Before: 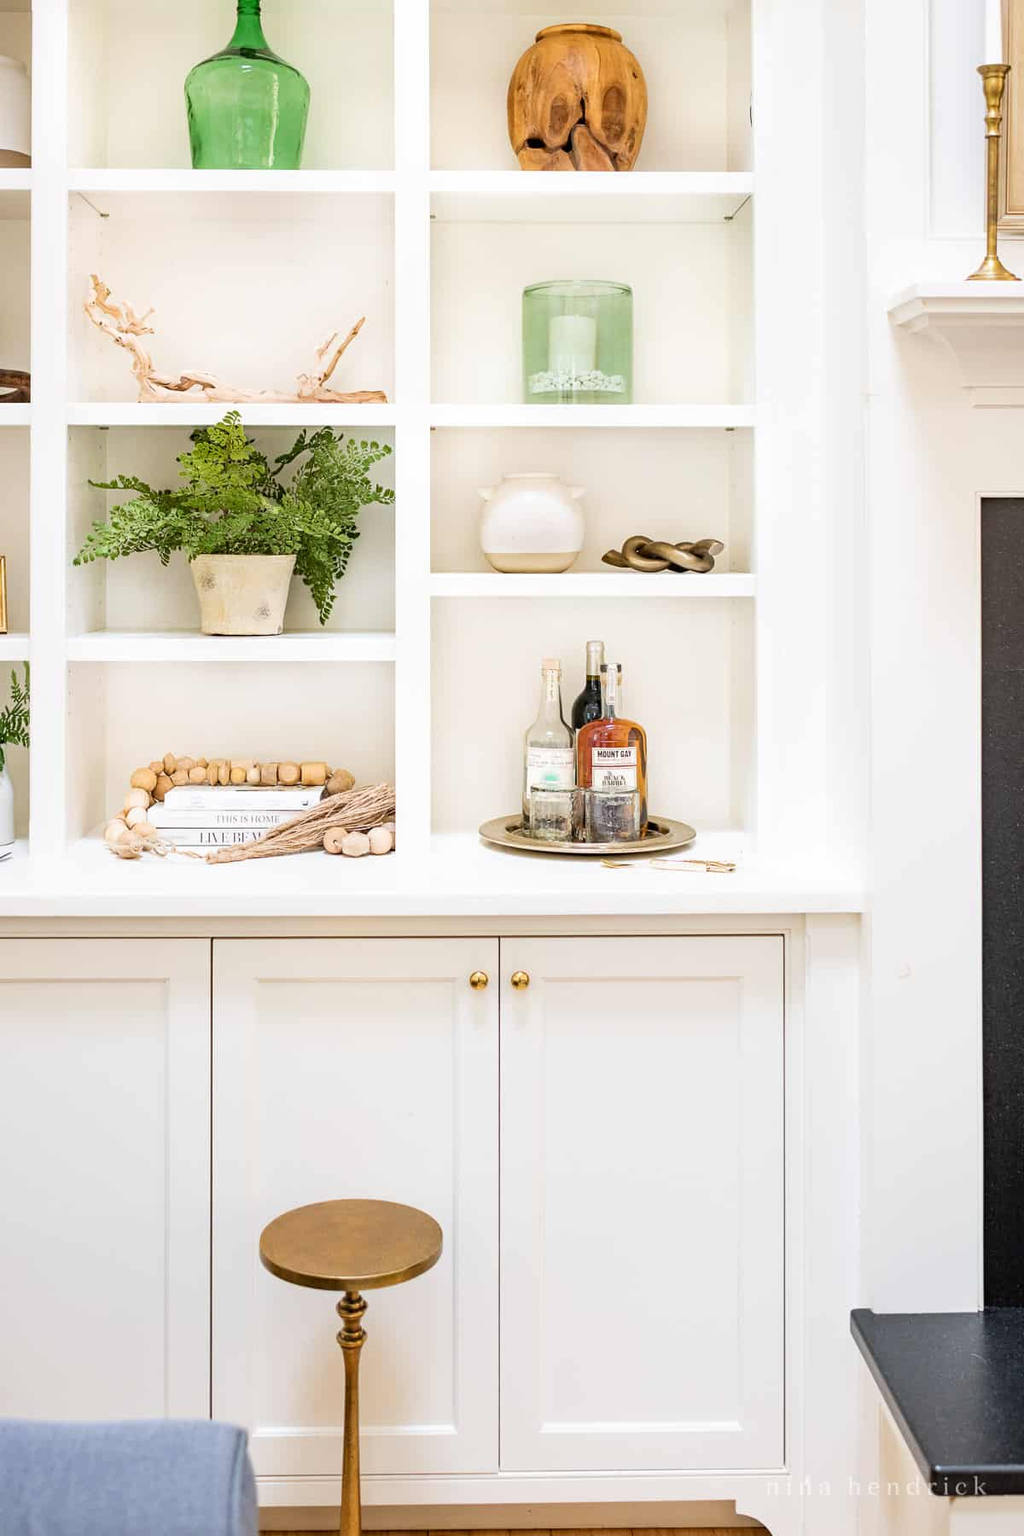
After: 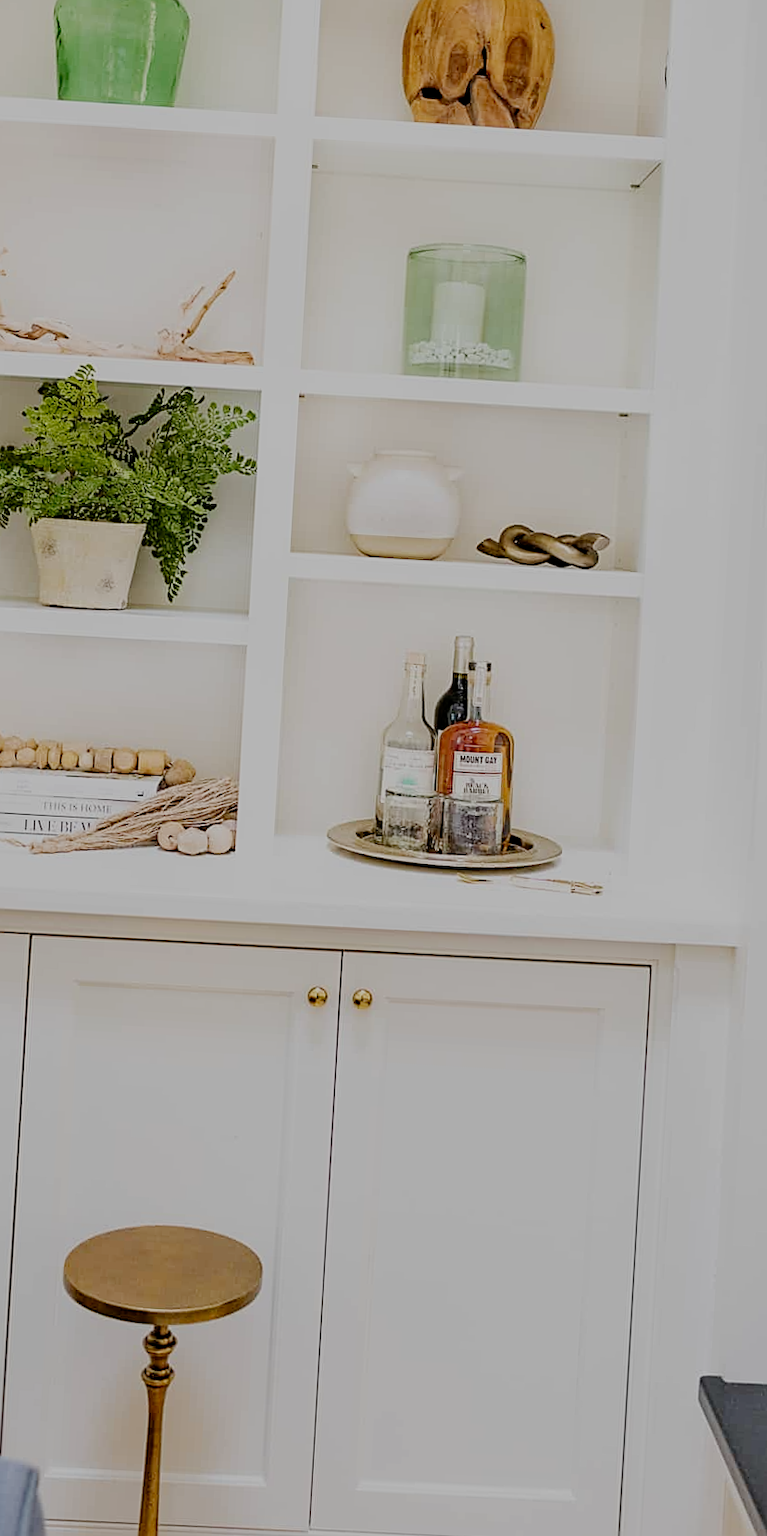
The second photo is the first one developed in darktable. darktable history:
crop and rotate: angle -3.27°, left 14.277%, top 0.028%, right 10.766%, bottom 0.028%
filmic rgb: middle gray luminance 30%, black relative exposure -9 EV, white relative exposure 7 EV, threshold 6 EV, target black luminance 0%, hardness 2.94, latitude 2.04%, contrast 0.963, highlights saturation mix 5%, shadows ↔ highlights balance 12.16%, add noise in highlights 0, preserve chrominance no, color science v3 (2019), use custom middle-gray values true, iterations of high-quality reconstruction 0, contrast in highlights soft, enable highlight reconstruction true
sharpen: on, module defaults
